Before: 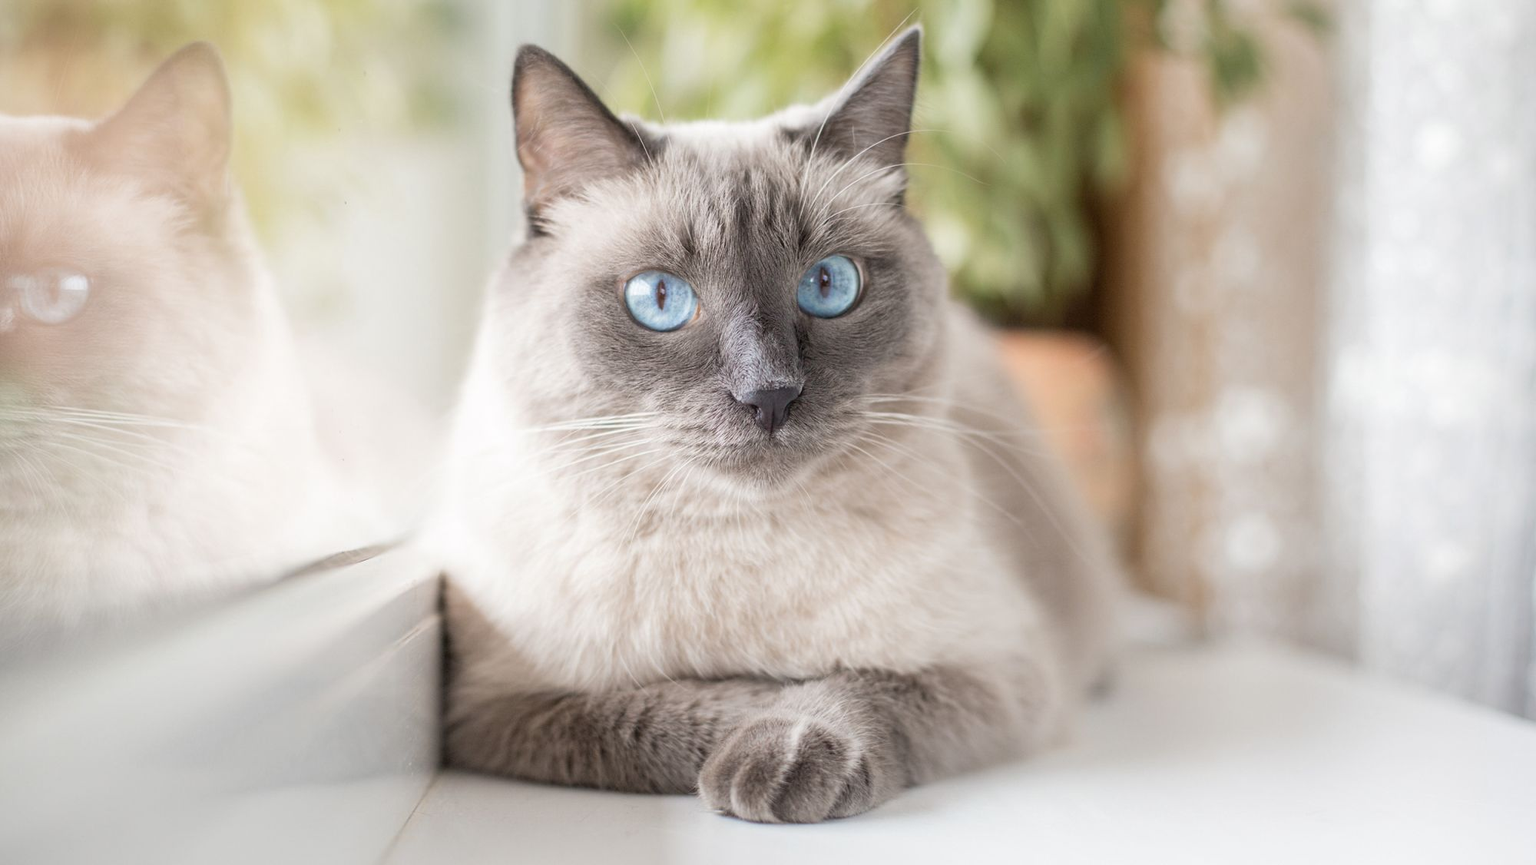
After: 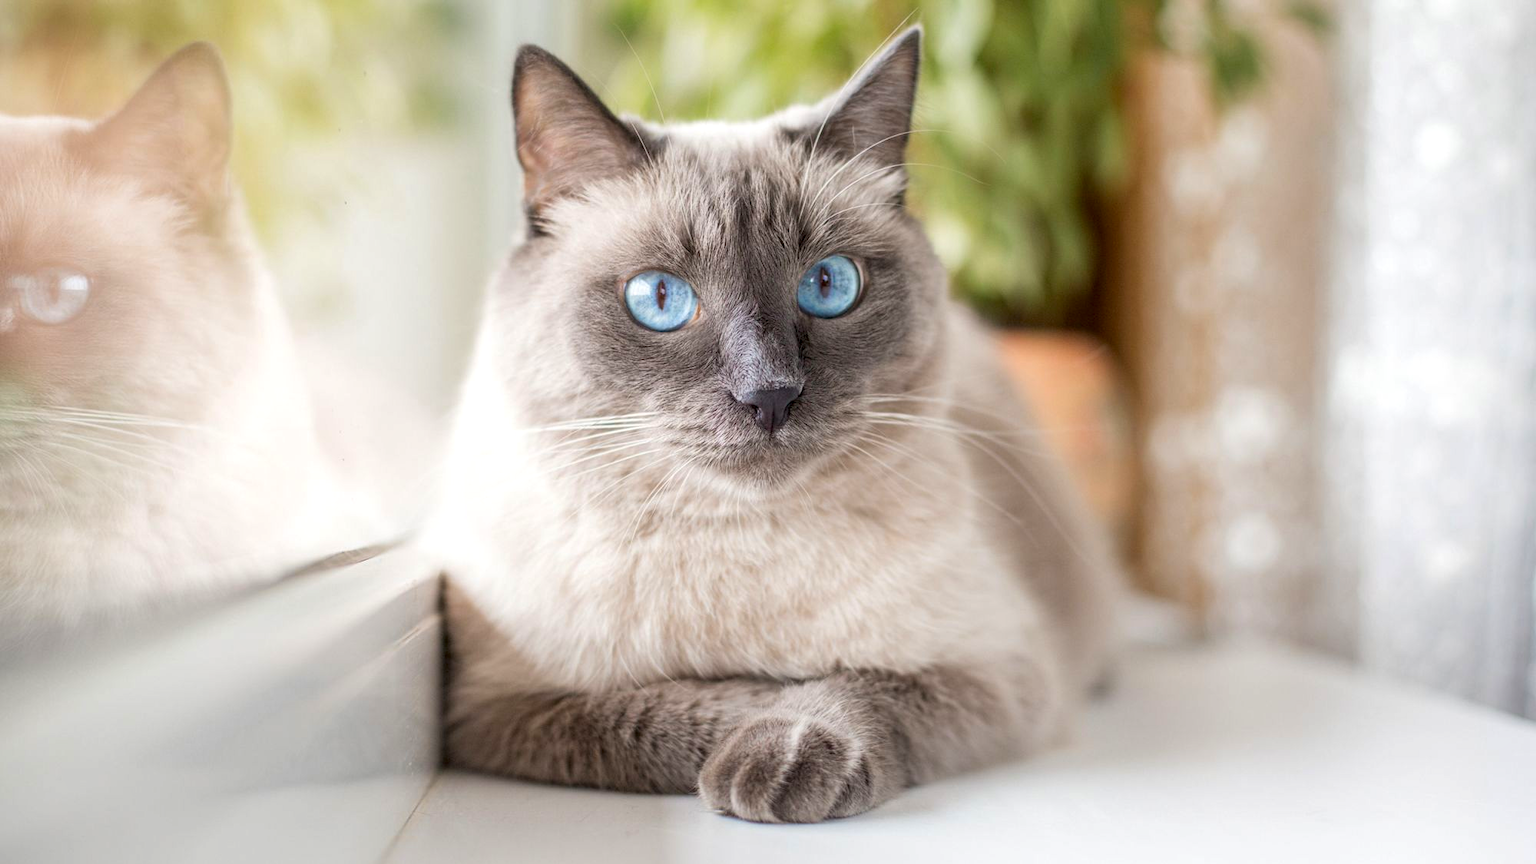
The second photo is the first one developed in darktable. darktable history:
local contrast: on, module defaults
contrast brightness saturation: brightness -0.02, saturation 0.35
exposure: exposure 0.014 EV, compensate highlight preservation false
